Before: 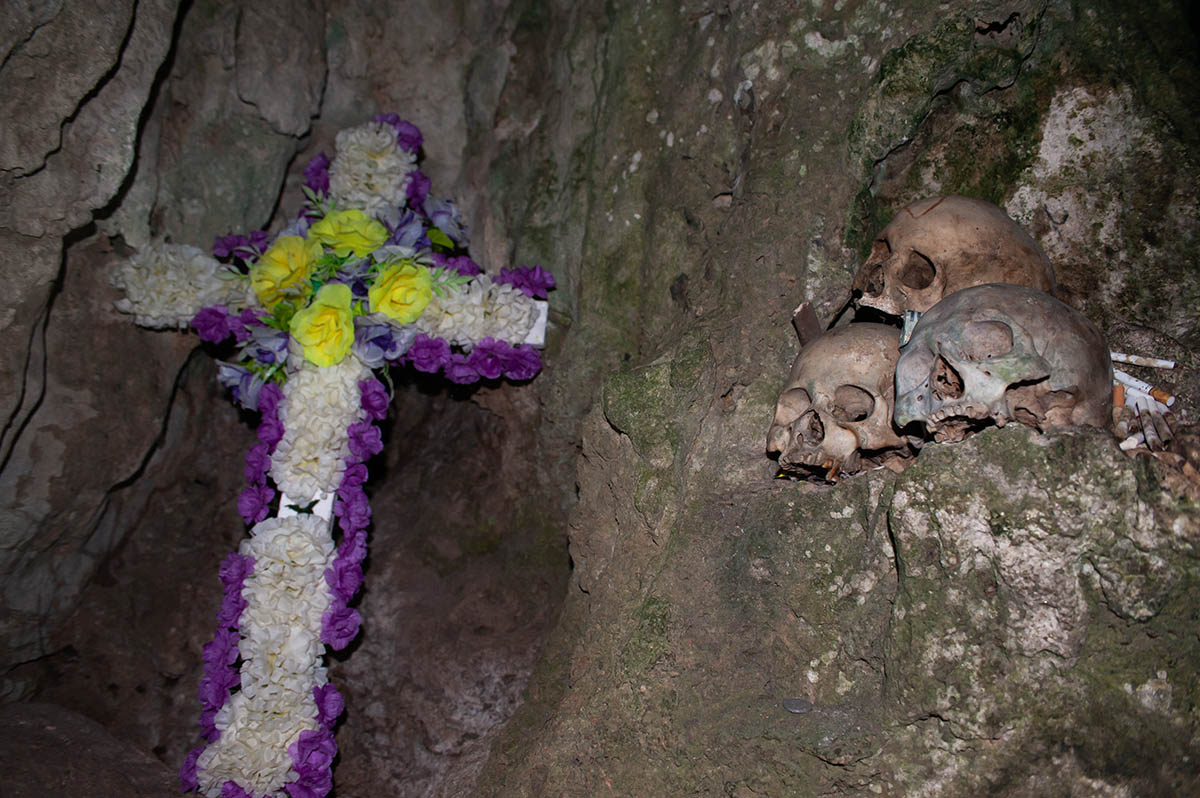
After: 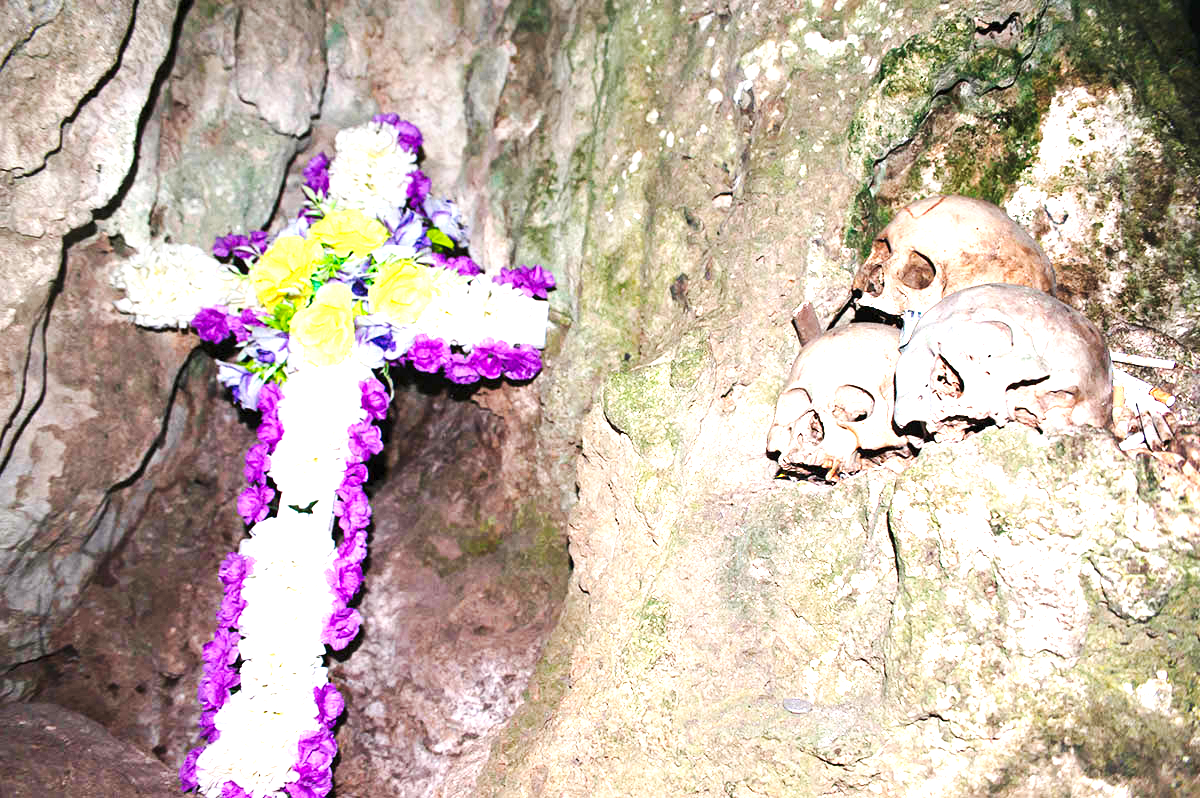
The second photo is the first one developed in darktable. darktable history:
tone curve: curves: ch0 [(0, 0) (0.003, 0.009) (0.011, 0.013) (0.025, 0.019) (0.044, 0.029) (0.069, 0.04) (0.1, 0.053) (0.136, 0.08) (0.177, 0.114) (0.224, 0.151) (0.277, 0.207) (0.335, 0.267) (0.399, 0.35) (0.468, 0.442) (0.543, 0.545) (0.623, 0.656) (0.709, 0.752) (0.801, 0.843) (0.898, 0.932) (1, 1)], preserve colors none
exposure: exposure 2 EV, compensate exposure bias true, compensate highlight preservation false
